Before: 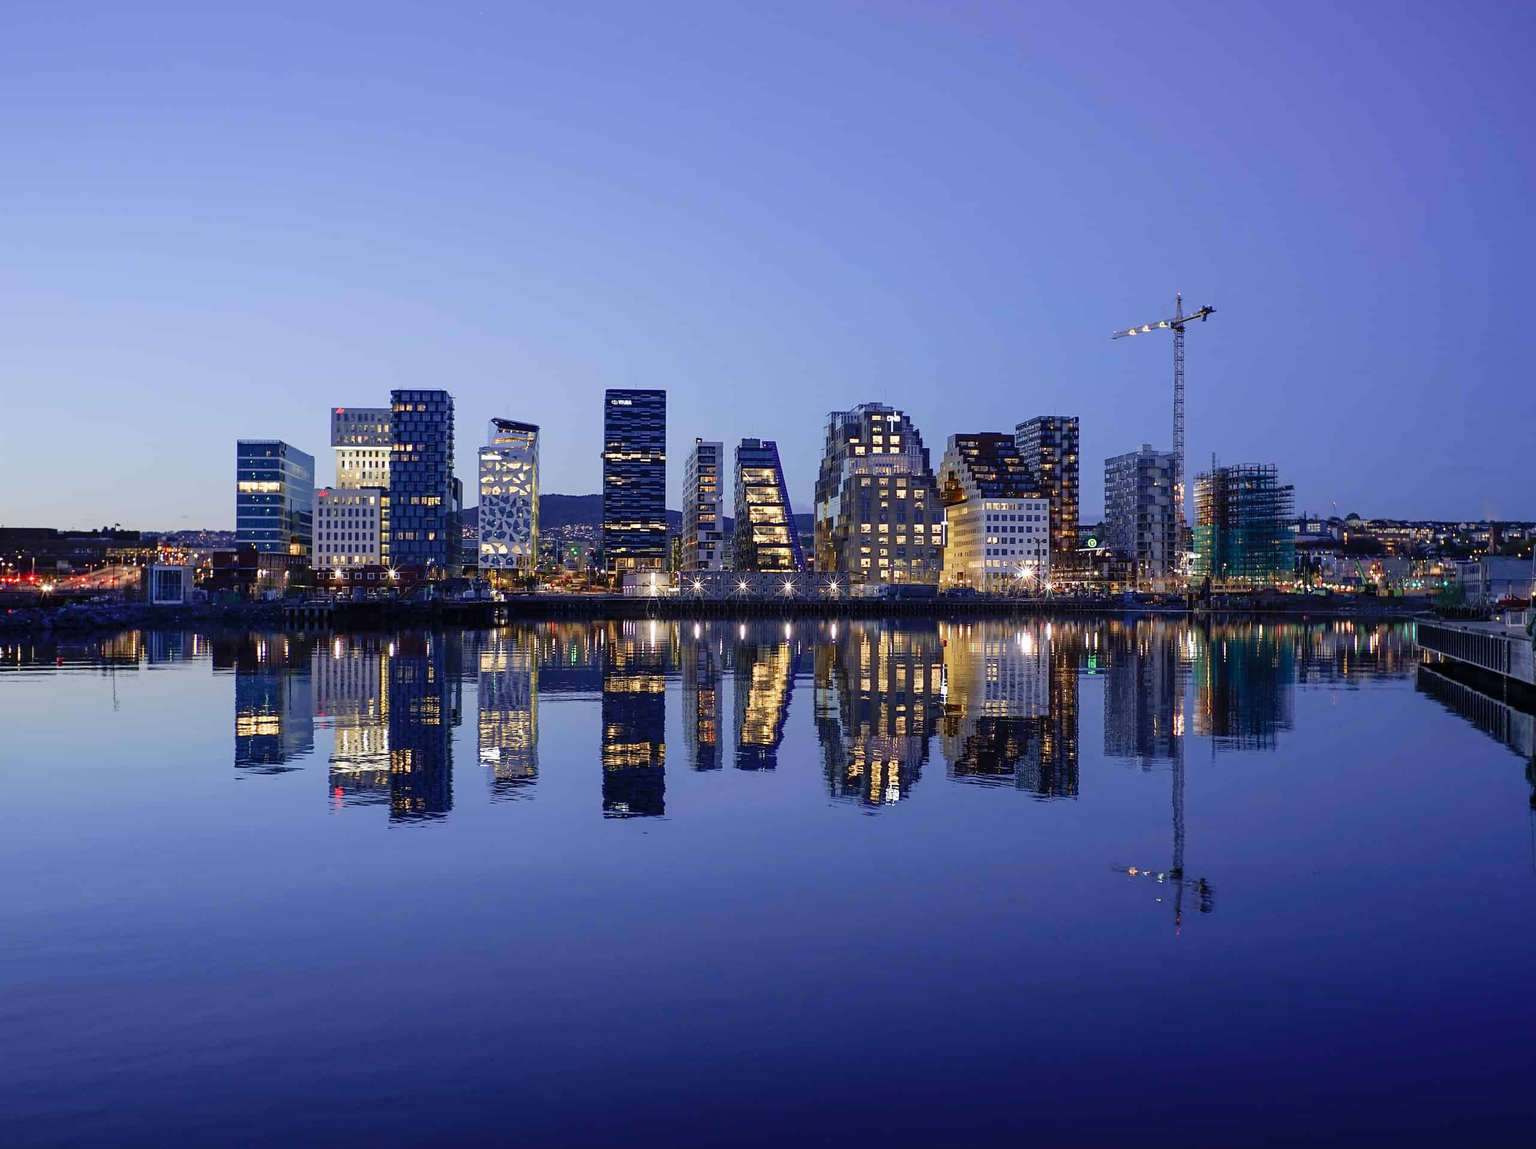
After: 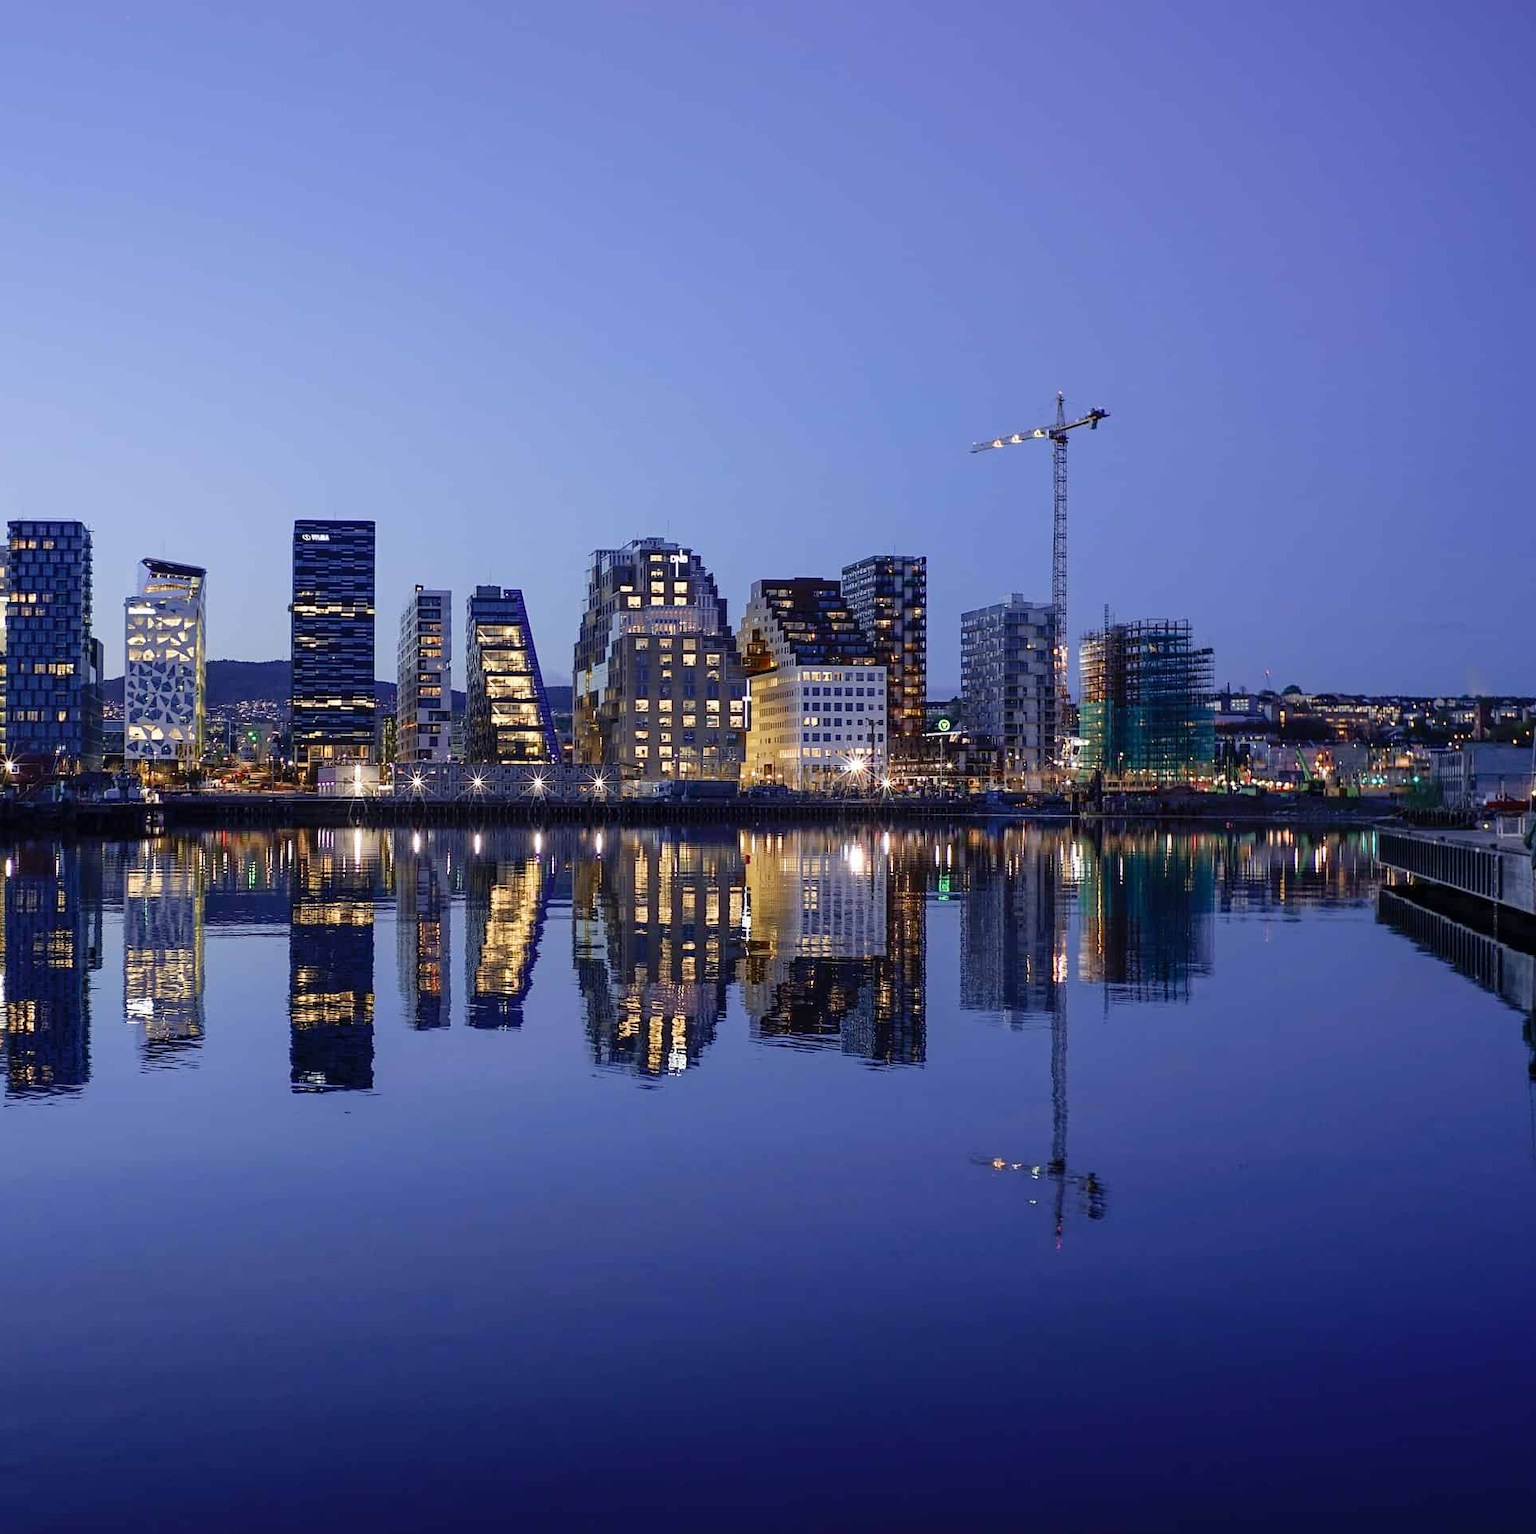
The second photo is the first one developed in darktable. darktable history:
crop and rotate: left 25.081%
